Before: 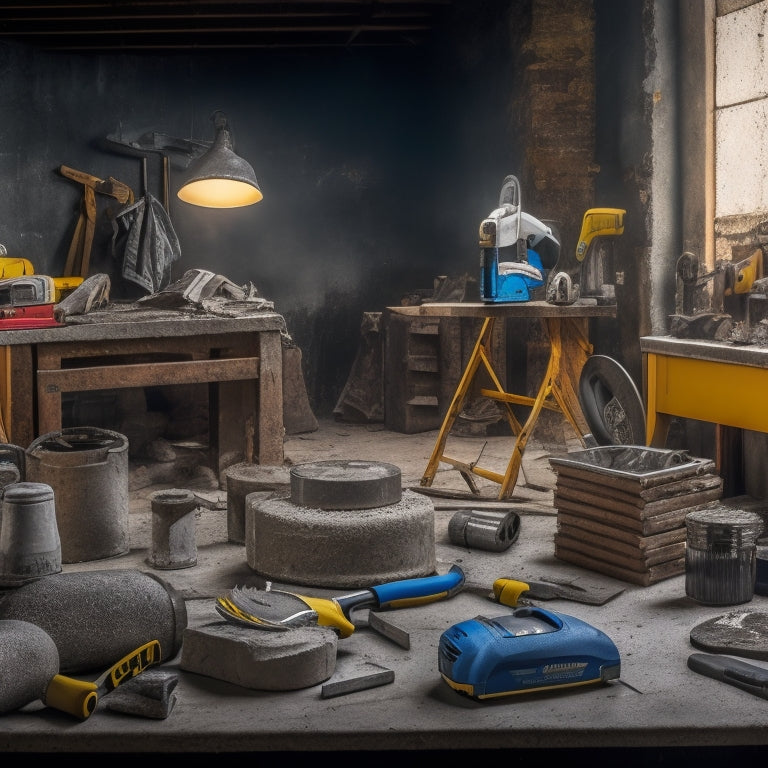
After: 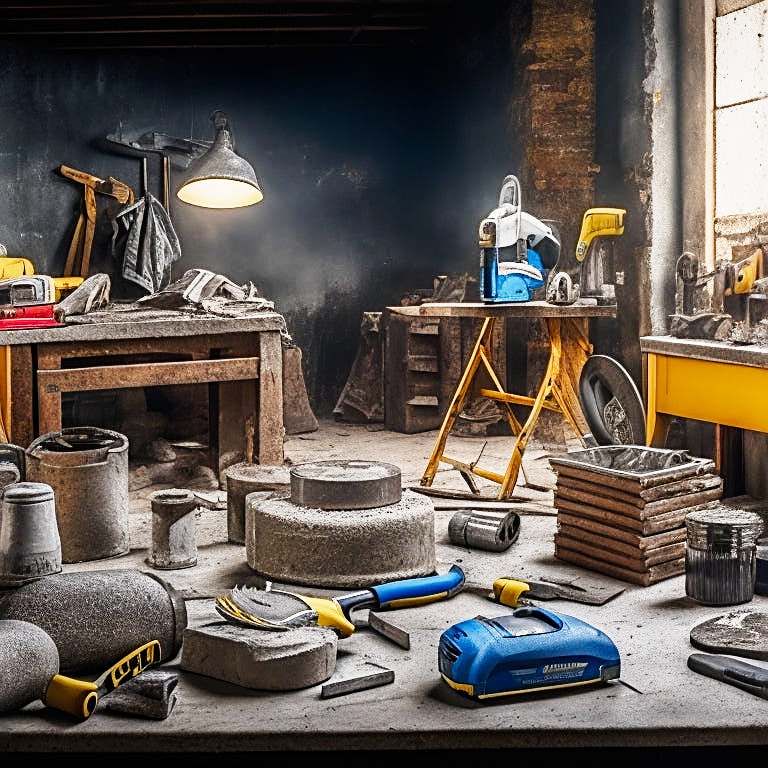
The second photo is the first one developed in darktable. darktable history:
sharpen: radius 2.565, amount 0.68
base curve: curves: ch0 [(0, 0) (0, 0.001) (0.001, 0.001) (0.004, 0.002) (0.007, 0.004) (0.015, 0.013) (0.033, 0.045) (0.052, 0.096) (0.075, 0.17) (0.099, 0.241) (0.163, 0.42) (0.219, 0.55) (0.259, 0.616) (0.327, 0.722) (0.365, 0.765) (0.522, 0.873) (0.547, 0.881) (0.689, 0.919) (0.826, 0.952) (1, 1)], preserve colors none
color balance rgb: linear chroma grading › shadows -6.422%, linear chroma grading › highlights -7.553%, linear chroma grading › global chroma -10.183%, linear chroma grading › mid-tones -7.681%, perceptual saturation grading › global saturation 20%, perceptual saturation grading › highlights -25.451%, perceptual saturation grading › shadows 25.079%
